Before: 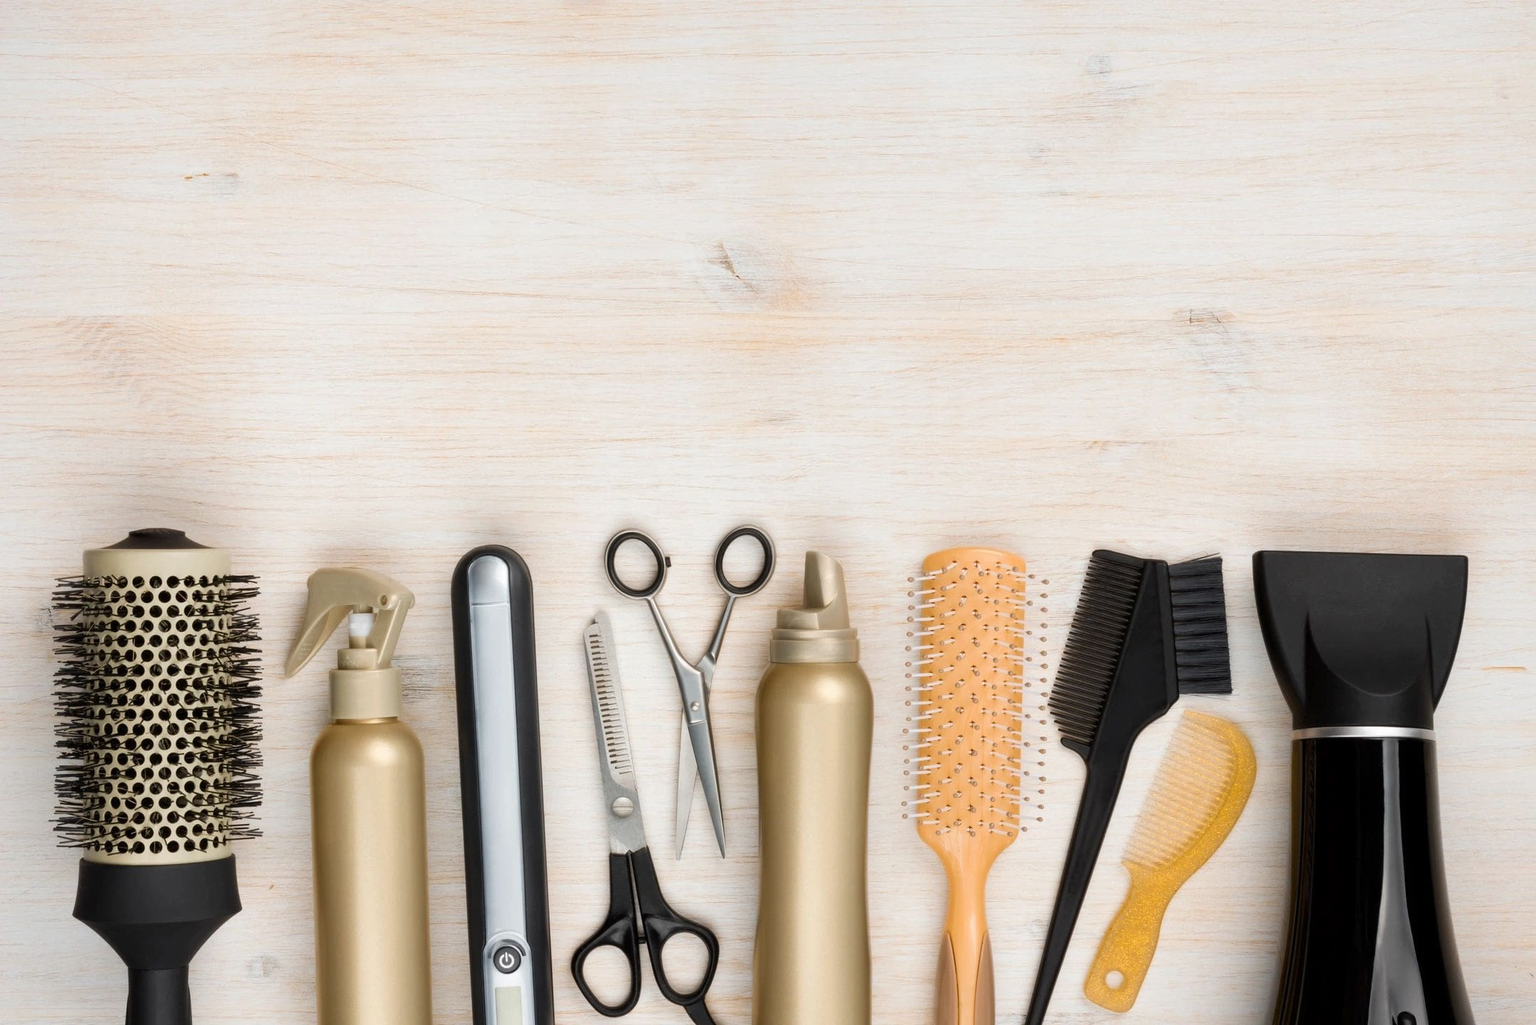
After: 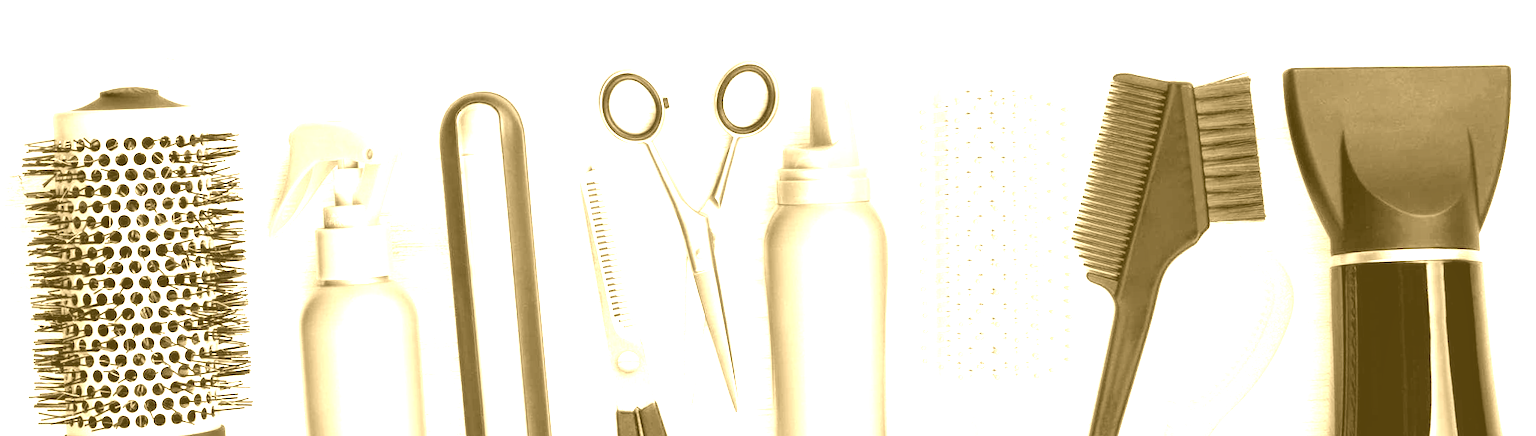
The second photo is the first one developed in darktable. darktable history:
crop: top 45.551%, bottom 12.262%
colorize: hue 36°, source mix 100%
color balance rgb: on, module defaults
exposure: black level correction 0, exposure 1.198 EV, compensate exposure bias true, compensate highlight preservation false
rotate and perspective: rotation -2.12°, lens shift (vertical) 0.009, lens shift (horizontal) -0.008, automatic cropping original format, crop left 0.036, crop right 0.964, crop top 0.05, crop bottom 0.959
contrast equalizer: octaves 7, y [[0.6 ×6], [0.55 ×6], [0 ×6], [0 ×6], [0 ×6]], mix 0.3
local contrast: highlights 100%, shadows 100%, detail 120%, midtone range 0.2
